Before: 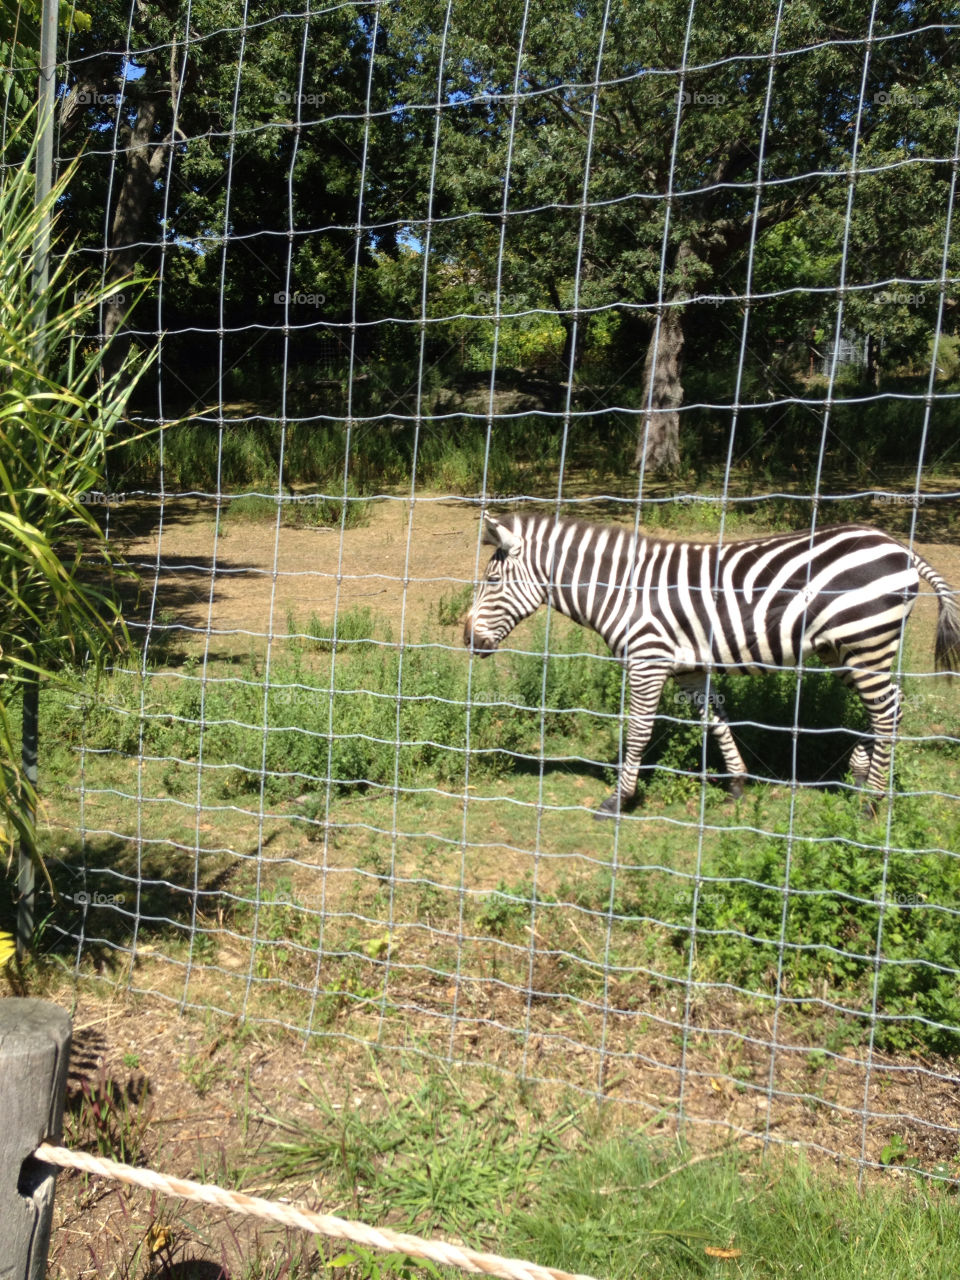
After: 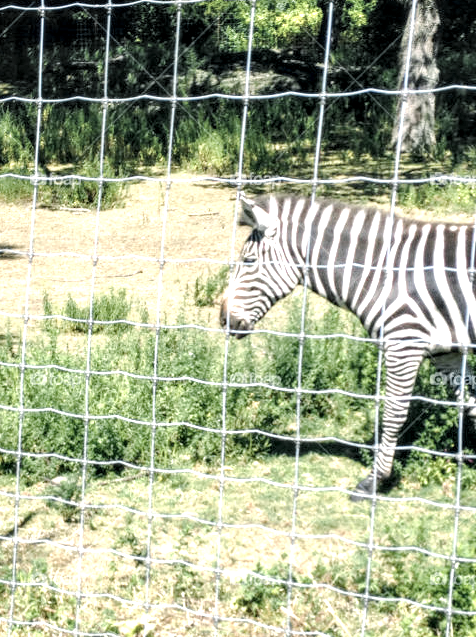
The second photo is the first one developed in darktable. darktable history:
color balance rgb: power › luminance -7.719%, power › chroma 2.263%, power › hue 220.77°, perceptual saturation grading › global saturation 39.3%, perceptual saturation grading › highlights -25.294%, perceptual saturation grading › mid-tones 35.624%, perceptual saturation grading › shadows 34.556%, perceptual brilliance grading › mid-tones 10.275%, perceptual brilliance grading › shadows 15.445%, global vibrance 25.649%, contrast 6.883%
crop: left 25.457%, top 24.929%, right 24.959%, bottom 25.295%
contrast brightness saturation: brightness 0.183, saturation -0.503
local contrast: highlights 60%, shadows 62%, detail 160%
exposure: black level correction 0, exposure 0.498 EV, compensate highlight preservation false
color zones: curves: ch0 [(0.004, 0.305) (0.261, 0.623) (0.389, 0.399) (0.708, 0.571) (0.947, 0.34)]; ch1 [(0.025, 0.645) (0.229, 0.584) (0.326, 0.551) (0.484, 0.262) (0.757, 0.643)]
